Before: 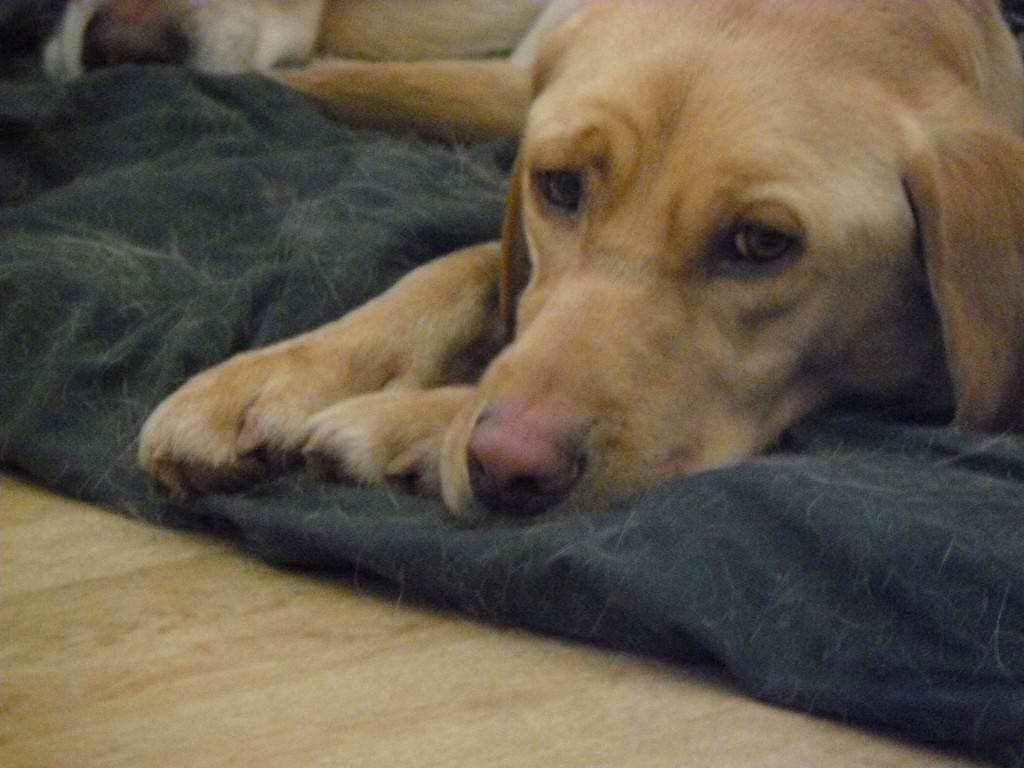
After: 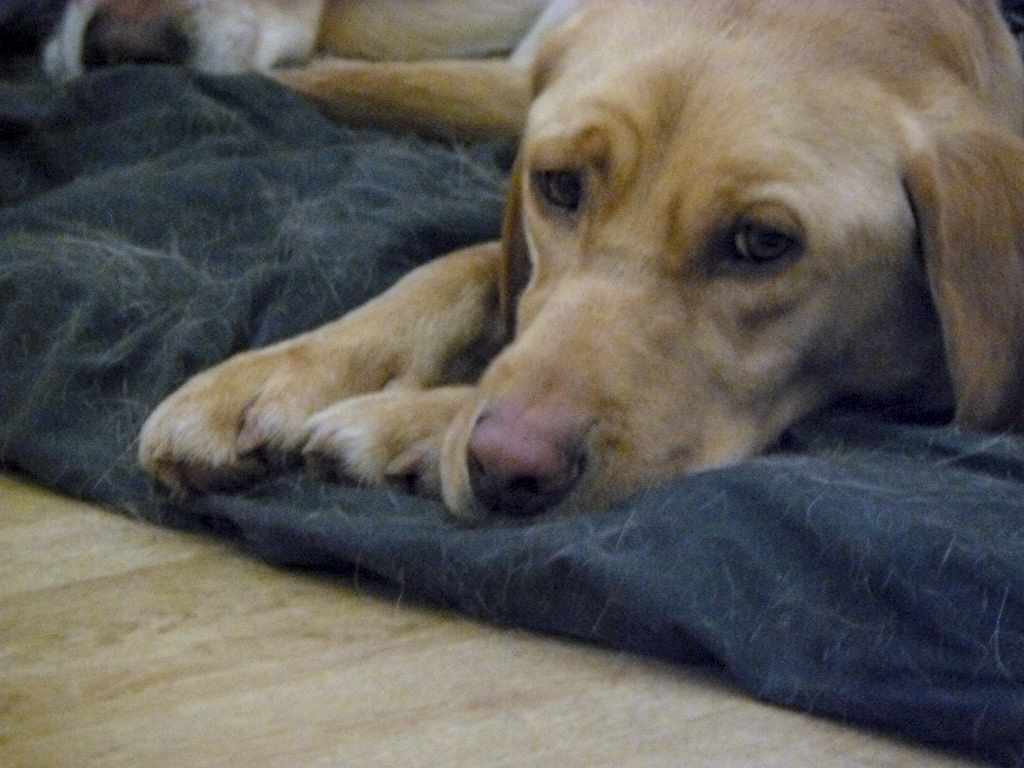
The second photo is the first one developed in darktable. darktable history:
color zones: curves: ch0 [(0.068, 0.464) (0.25, 0.5) (0.48, 0.508) (0.75, 0.536) (0.886, 0.476) (0.967, 0.456)]; ch1 [(0.066, 0.456) (0.25, 0.5) (0.616, 0.508) (0.746, 0.56) (0.934, 0.444)]
white balance: red 0.948, green 1.02, blue 1.176
local contrast: on, module defaults
